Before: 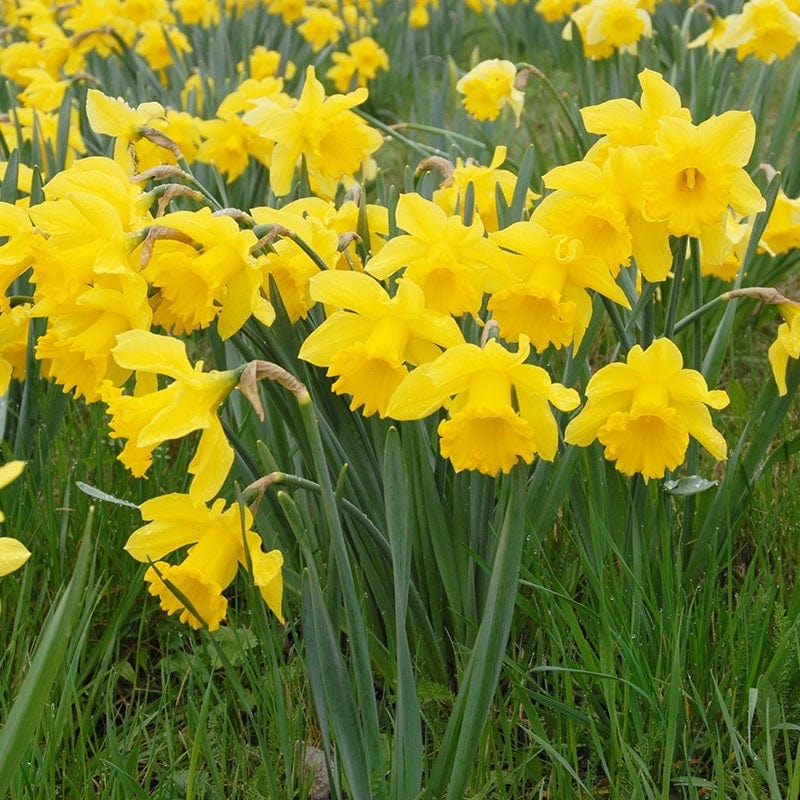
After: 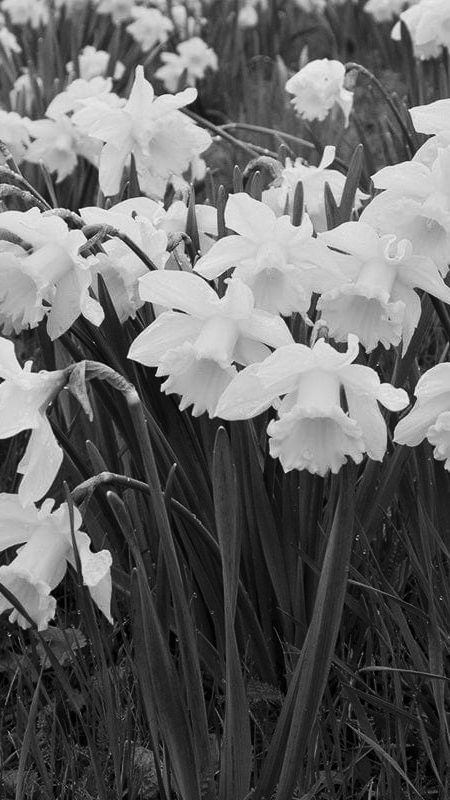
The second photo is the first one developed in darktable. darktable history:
contrast brightness saturation: contrast 0.19, brightness -0.24, saturation 0.11
monochrome: on, module defaults
crop: left 21.496%, right 22.254%
